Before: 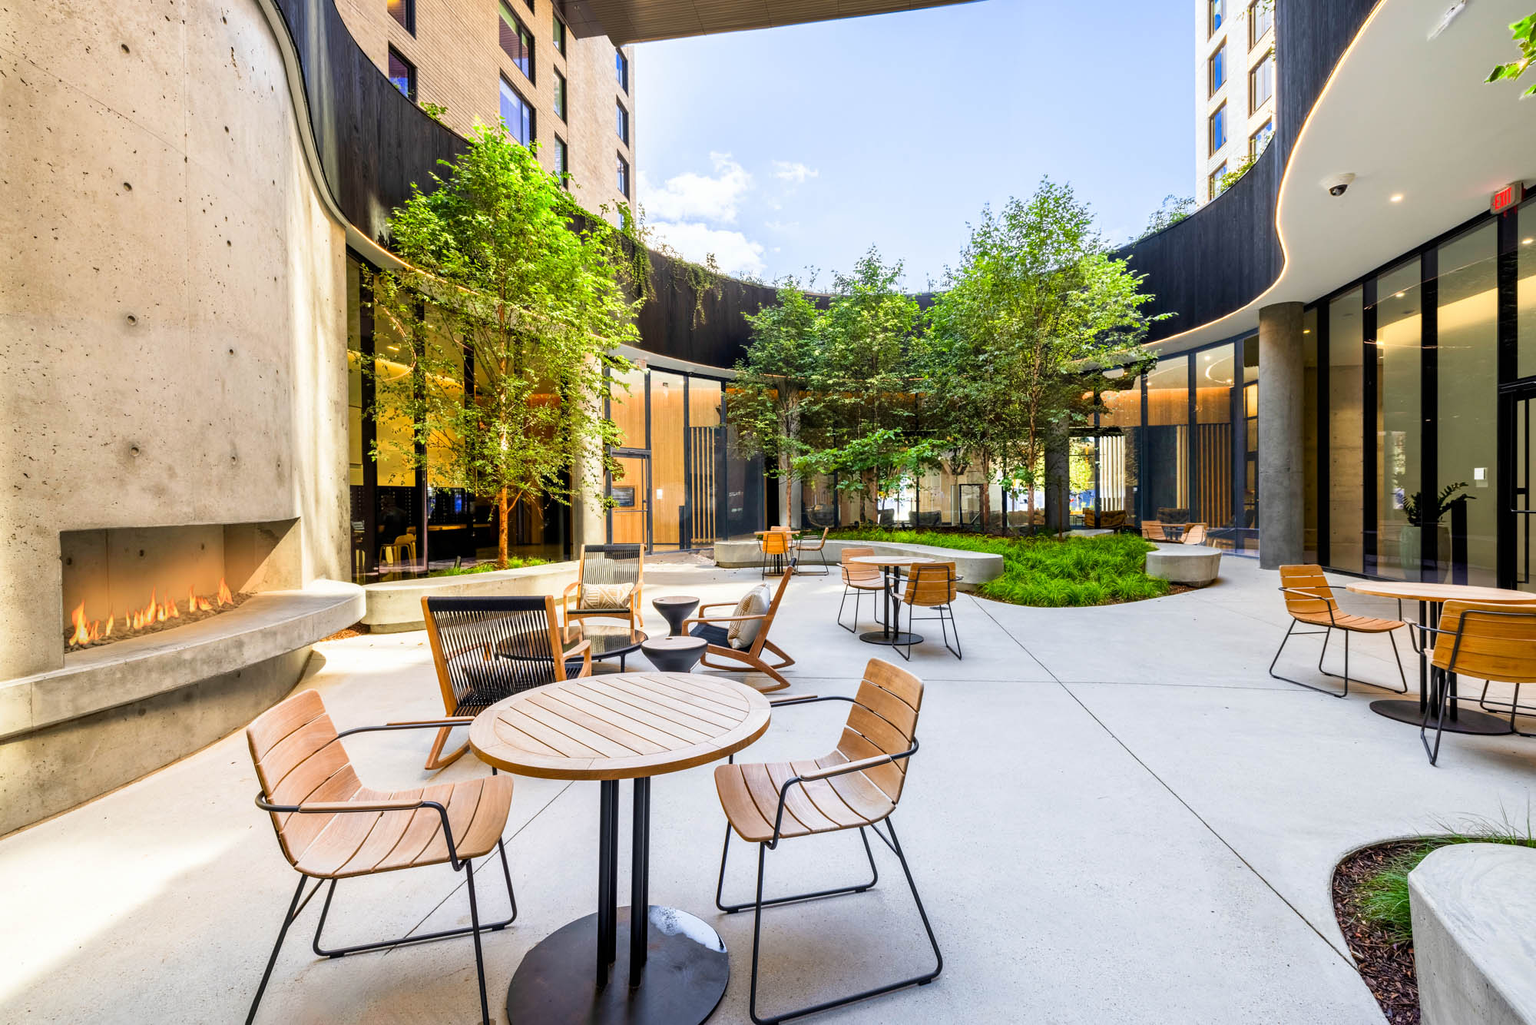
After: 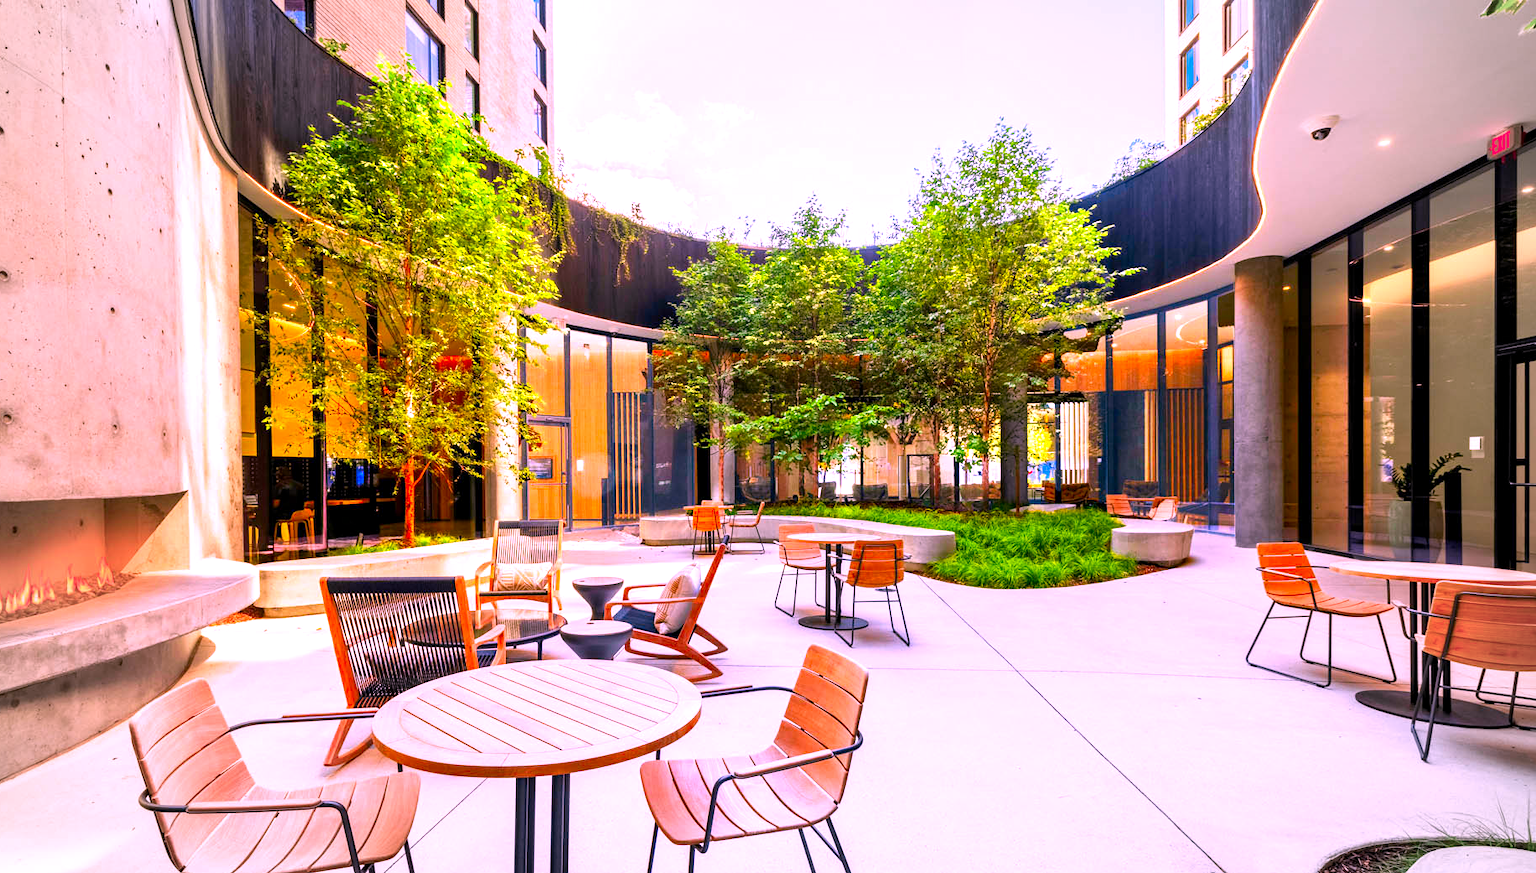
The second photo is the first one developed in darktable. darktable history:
exposure: black level correction 0.001, exposure 0.499 EV, compensate highlight preservation false
vignetting: fall-off start 71.25%, brightness -0.274, width/height ratio 1.334
crop: left 8.375%, top 6.603%, bottom 15.239%
color correction: highlights a* 18.95, highlights b* -11.29, saturation 1.67
